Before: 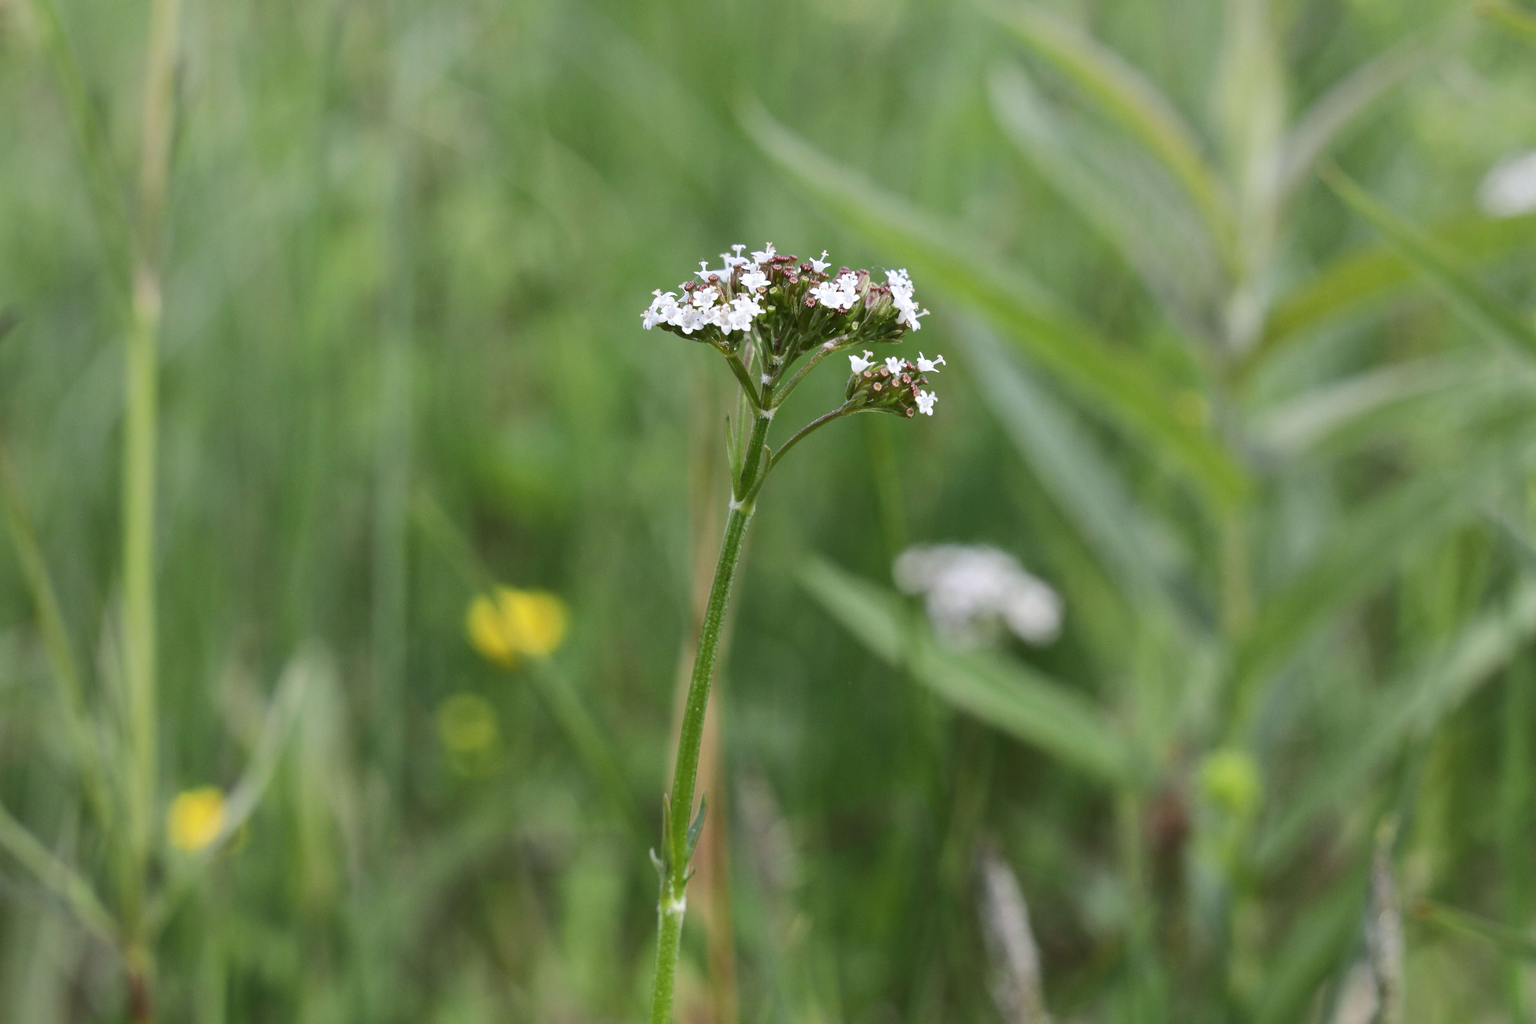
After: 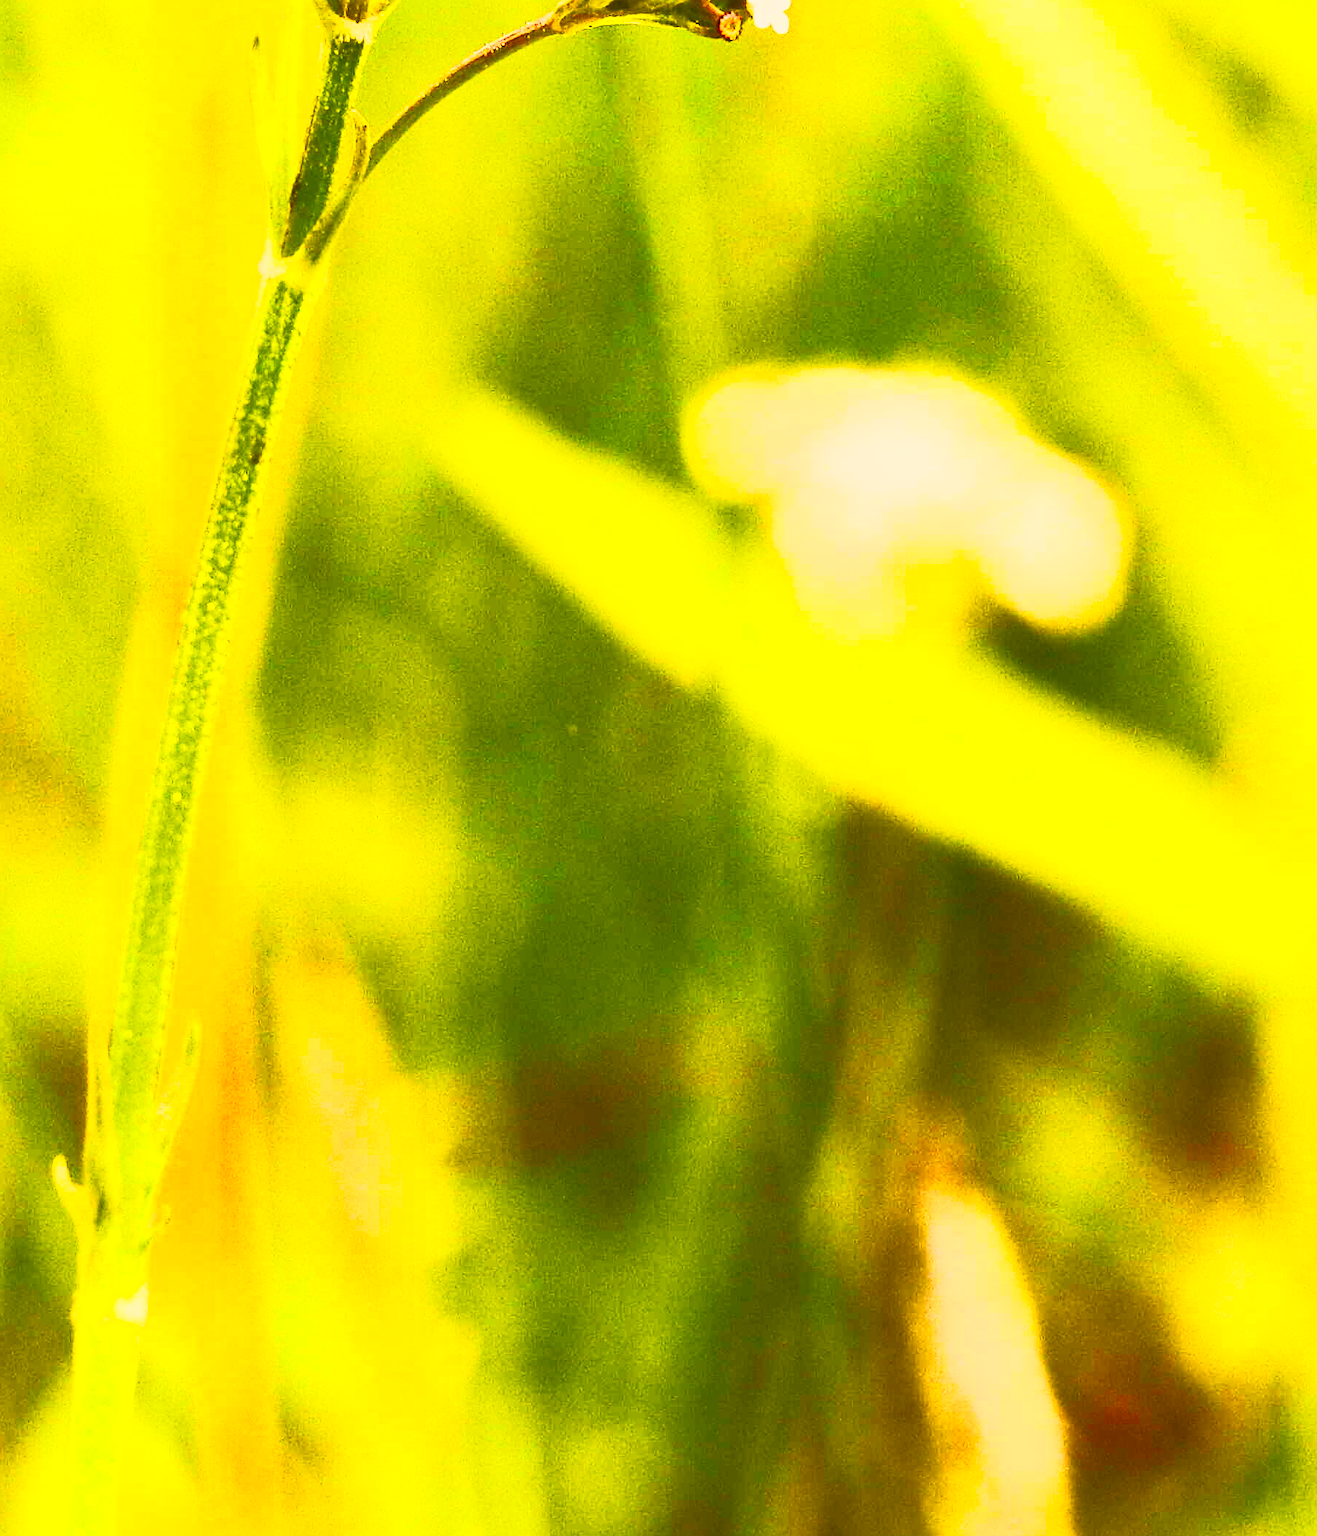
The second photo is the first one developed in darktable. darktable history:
crop: left 40.969%, top 39.314%, right 26.005%, bottom 2.921%
exposure: black level correction 0.006, exposure -0.218 EV, compensate highlight preservation false
base curve: curves: ch0 [(0, 0) (0.028, 0.03) (0.121, 0.232) (0.46, 0.748) (0.859, 0.968) (1, 1)], preserve colors none
sharpen: on, module defaults
color correction: highlights a* 11.56, highlights b* 11.71
contrast brightness saturation: contrast 0.991, brightness 0.993, saturation 0.991
color balance rgb: power › luminance 9.968%, power › chroma 2.82%, power › hue 58.72°, highlights gain › chroma 3.253%, highlights gain › hue 57.14°, perceptual saturation grading › global saturation 16.717%, perceptual brilliance grading › highlights 4.929%, perceptual brilliance grading › shadows -10.009%
